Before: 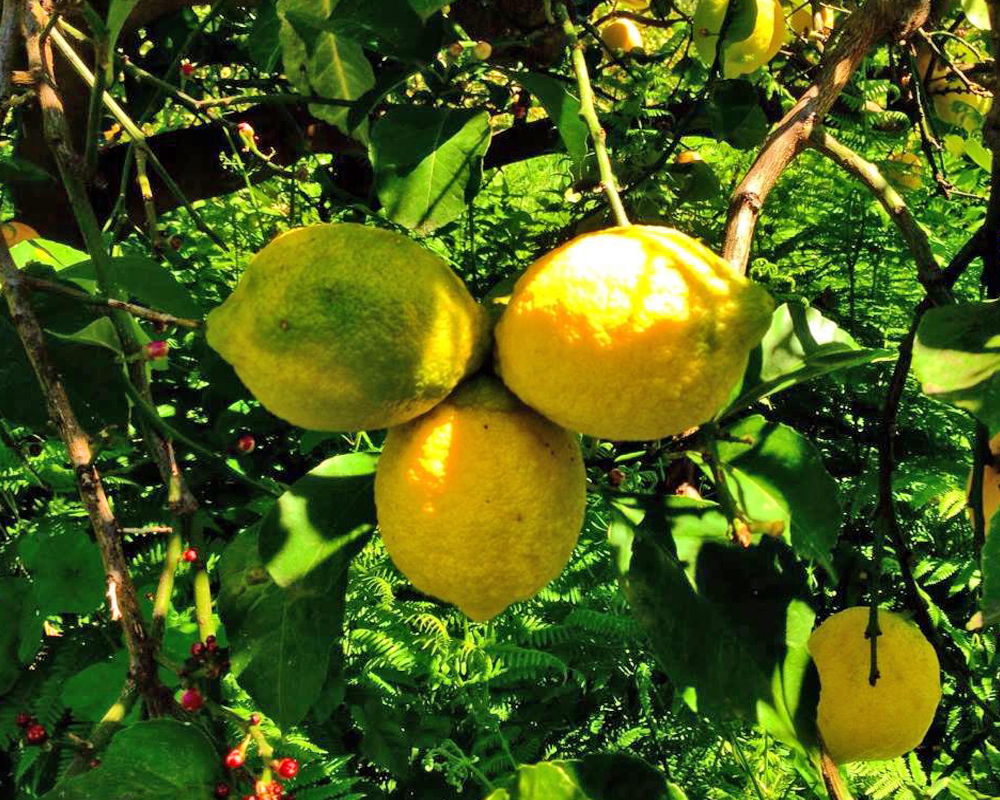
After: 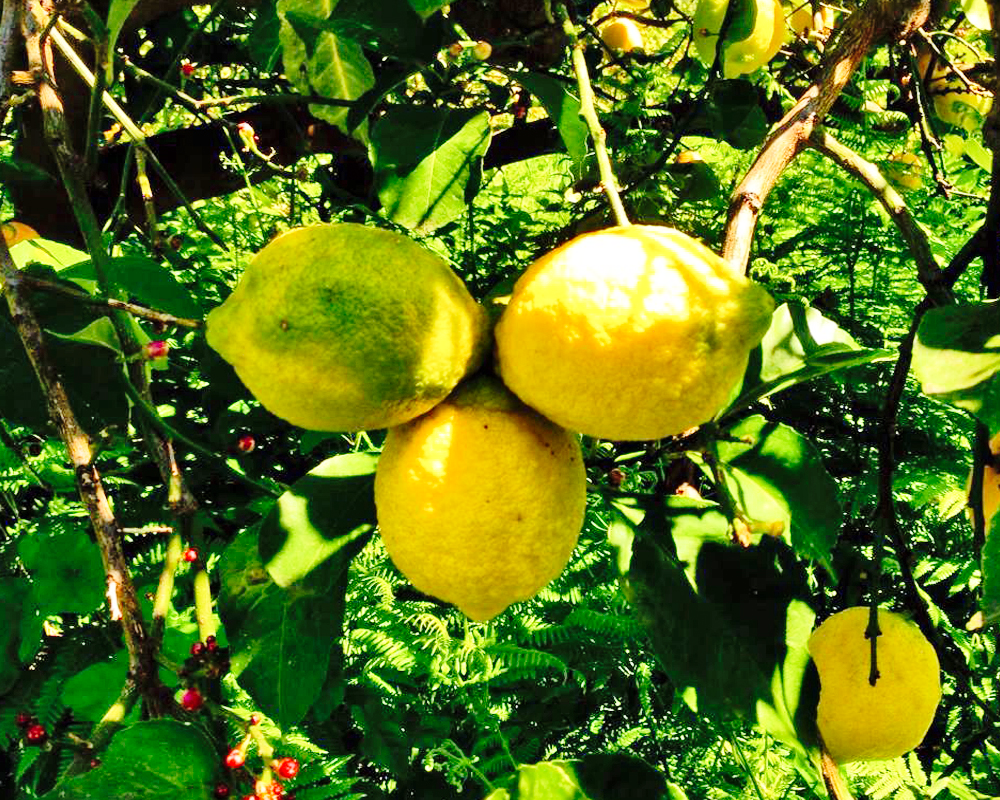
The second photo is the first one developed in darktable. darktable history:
shadows and highlights: shadows 21.01, highlights -82.68, soften with gaussian
base curve: curves: ch0 [(0, 0) (0.028, 0.03) (0.121, 0.232) (0.46, 0.748) (0.859, 0.968) (1, 1)], preserve colors none
